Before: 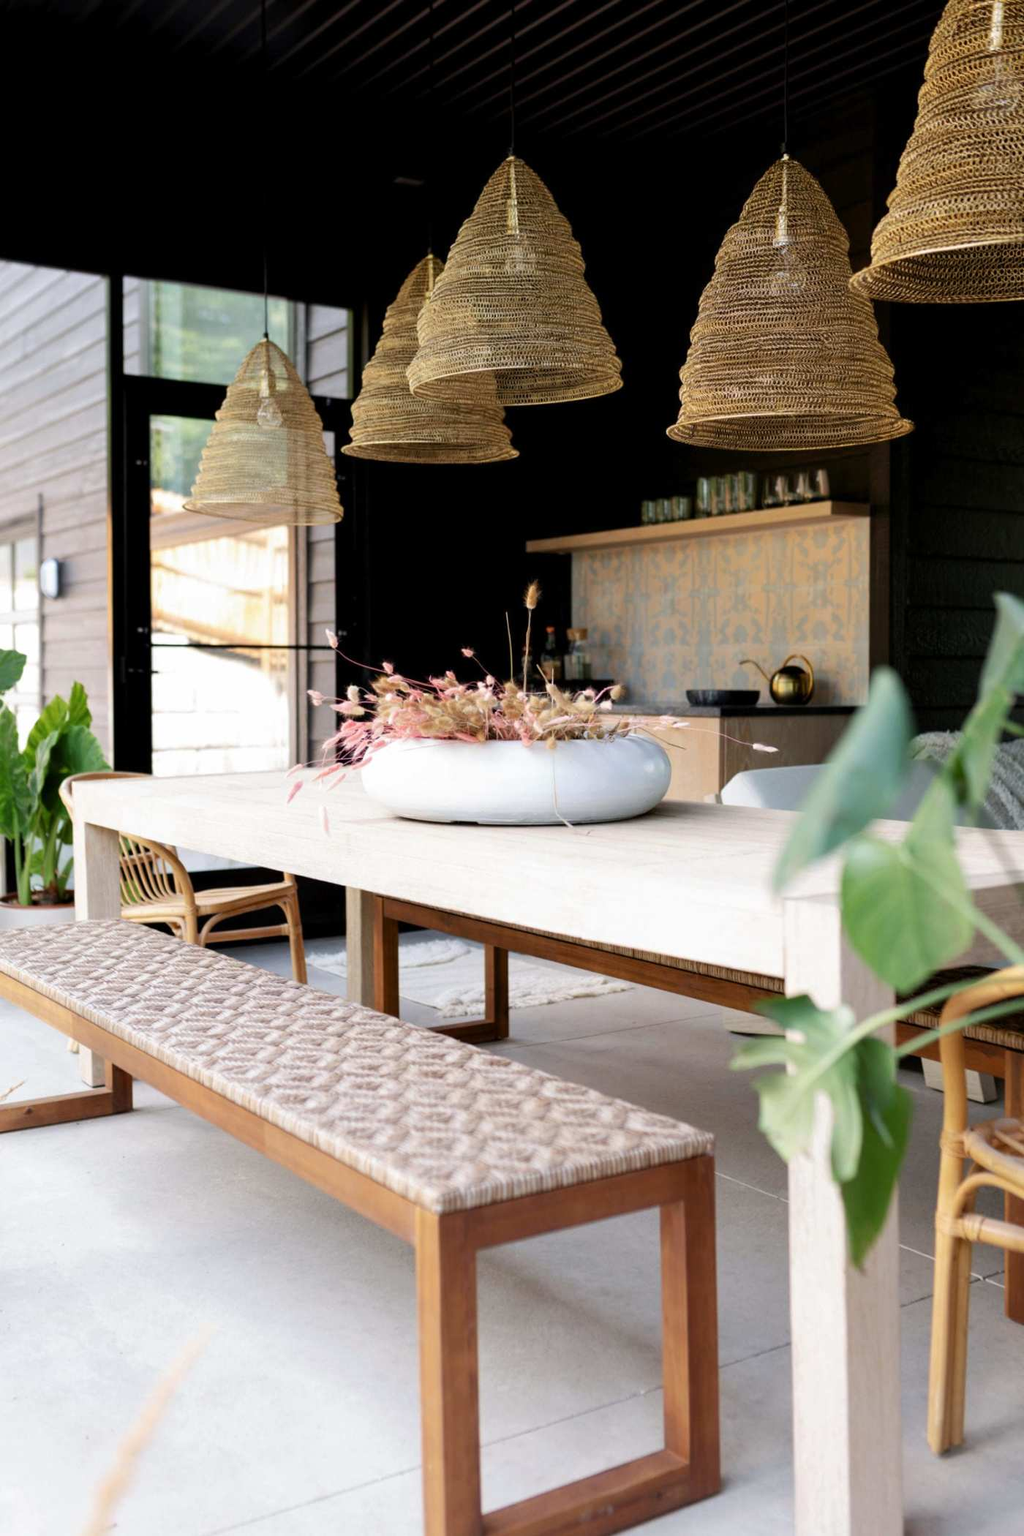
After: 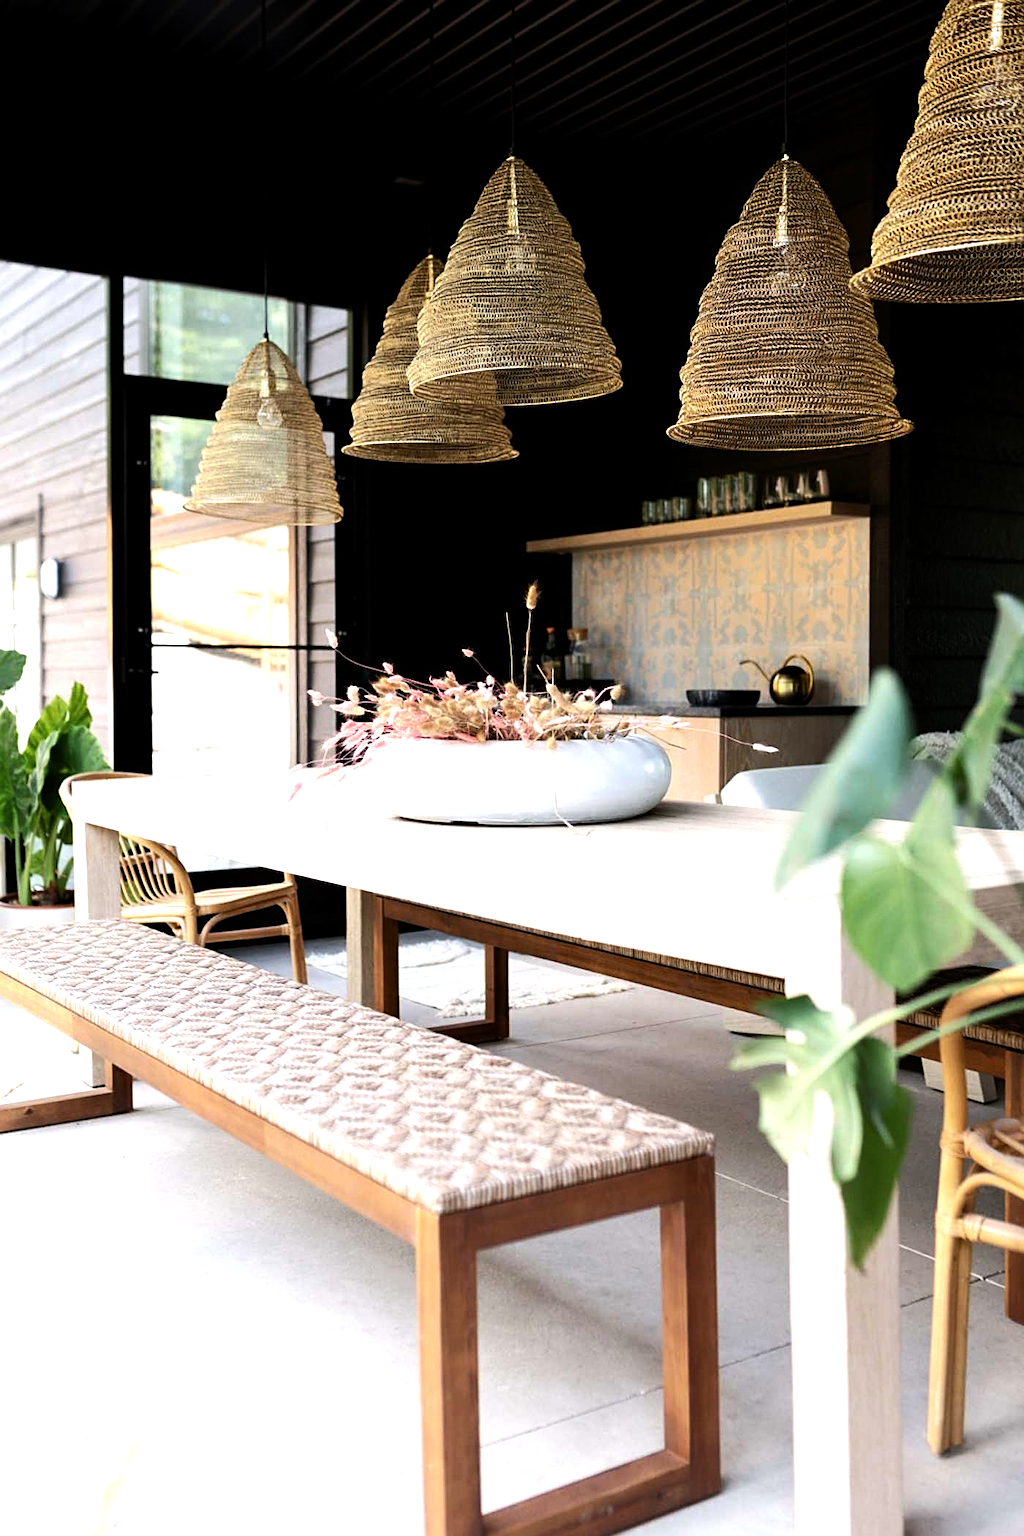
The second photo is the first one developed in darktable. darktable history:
tone equalizer: -8 EV -0.771 EV, -7 EV -0.668 EV, -6 EV -0.578 EV, -5 EV -0.361 EV, -3 EV 0.404 EV, -2 EV 0.6 EV, -1 EV 0.697 EV, +0 EV 0.771 EV, edges refinement/feathering 500, mask exposure compensation -1.57 EV, preserve details no
sharpen: on, module defaults
